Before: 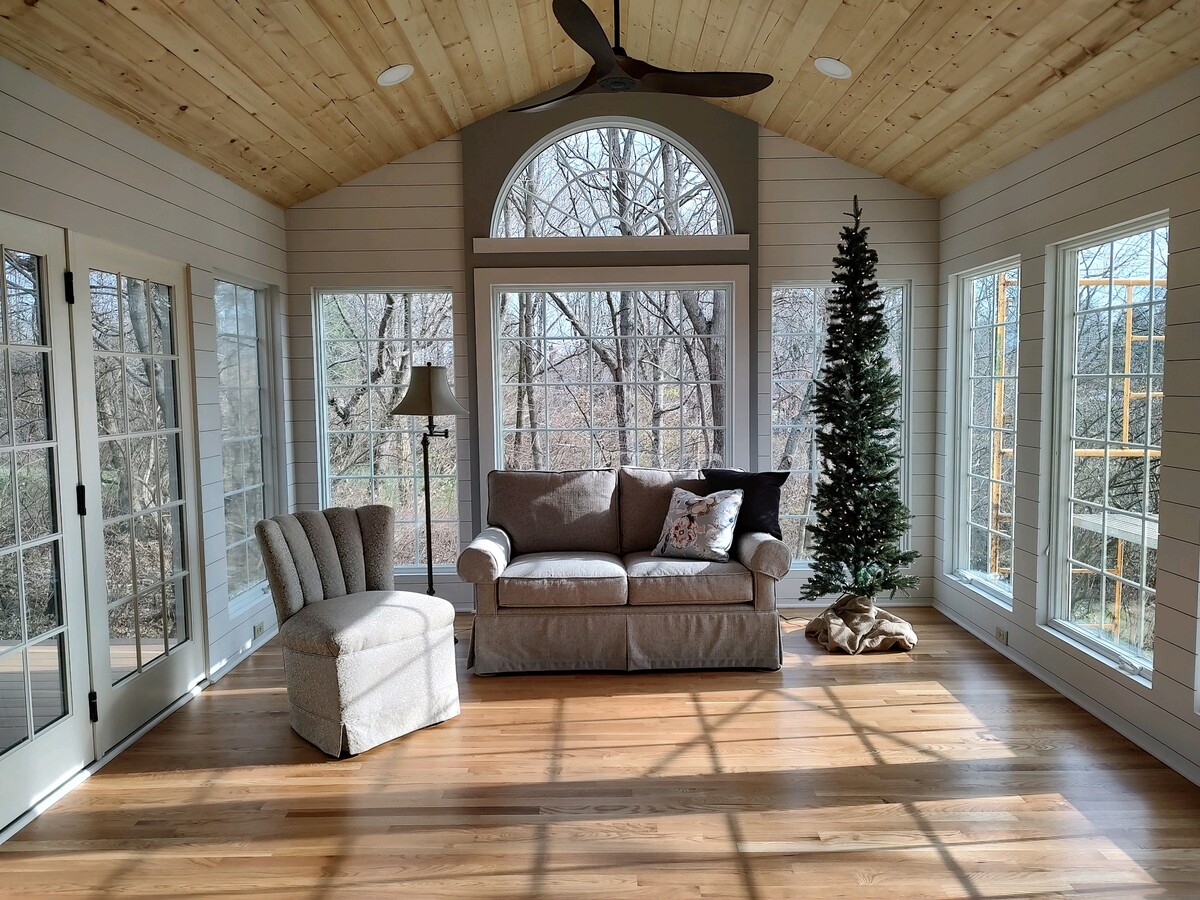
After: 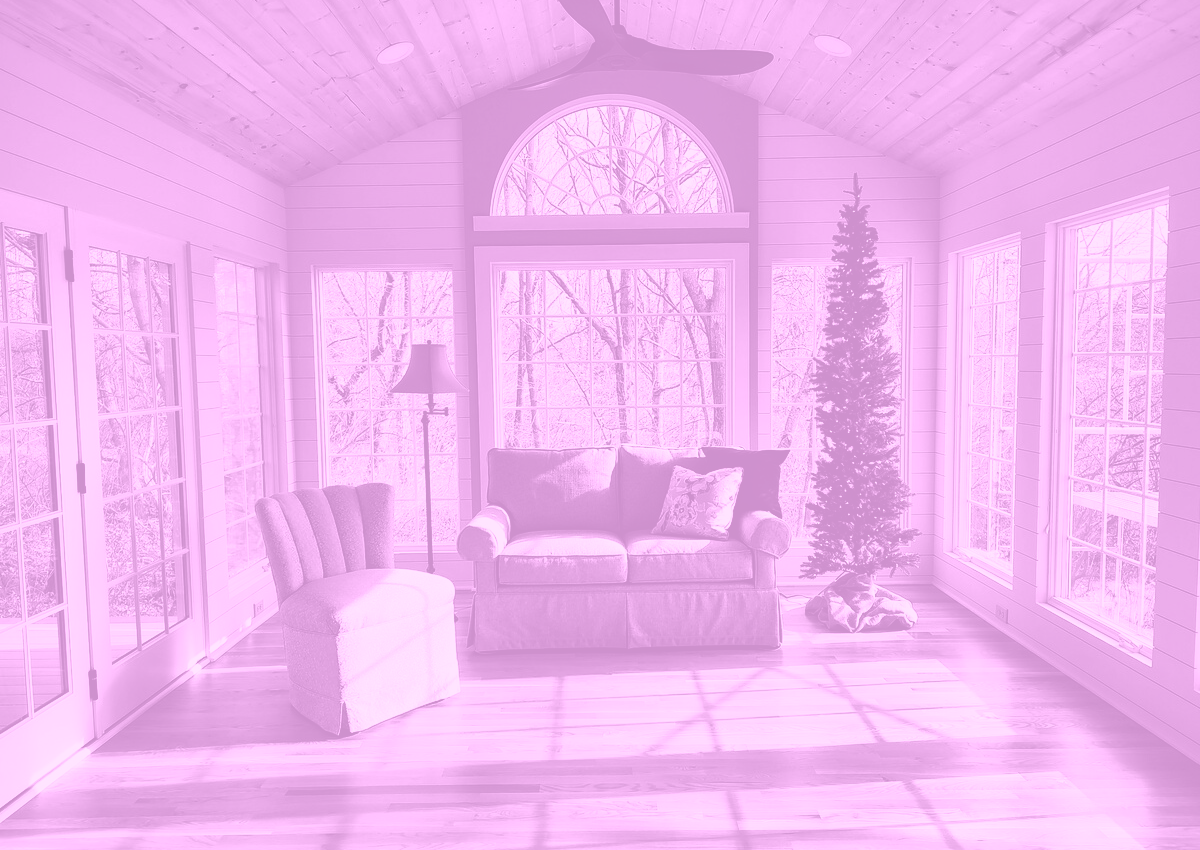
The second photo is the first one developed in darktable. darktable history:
colorize: hue 331.2°, saturation 69%, source mix 30.28%, lightness 69.02%, version 1
contrast brightness saturation: contrast 0.2, brightness -0.11, saturation 0.1
crop and rotate: top 2.479%, bottom 3.018%
